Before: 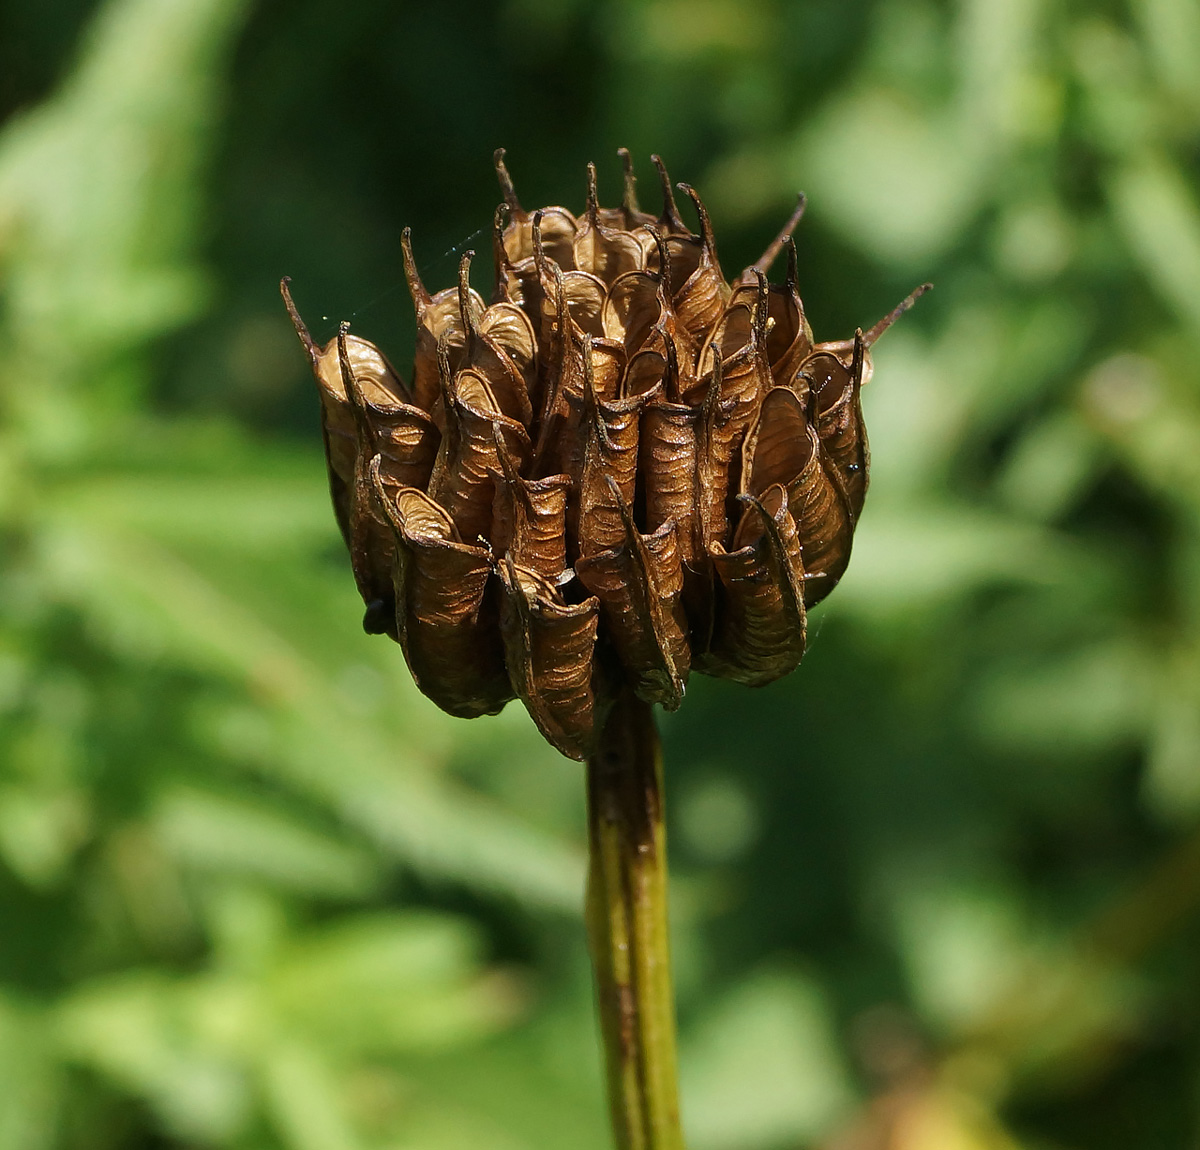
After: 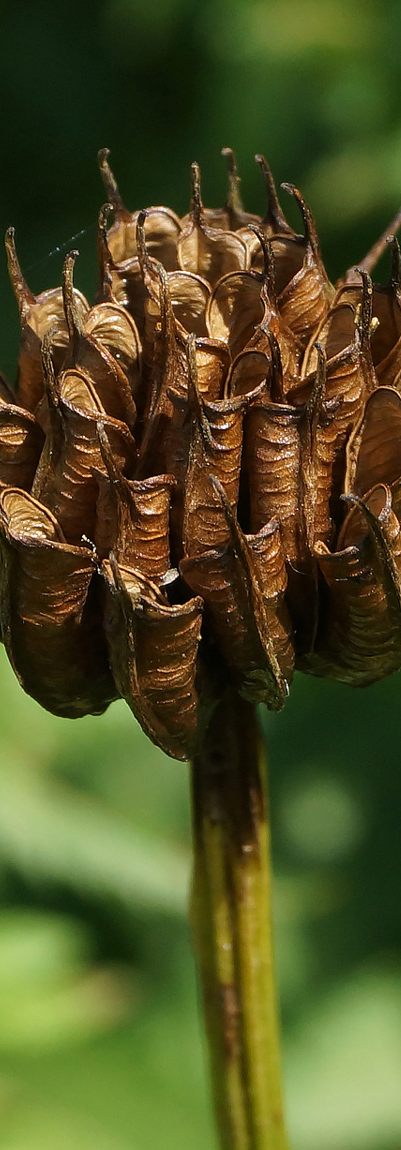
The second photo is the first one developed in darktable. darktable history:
crop: left 33.078%, right 33.5%
